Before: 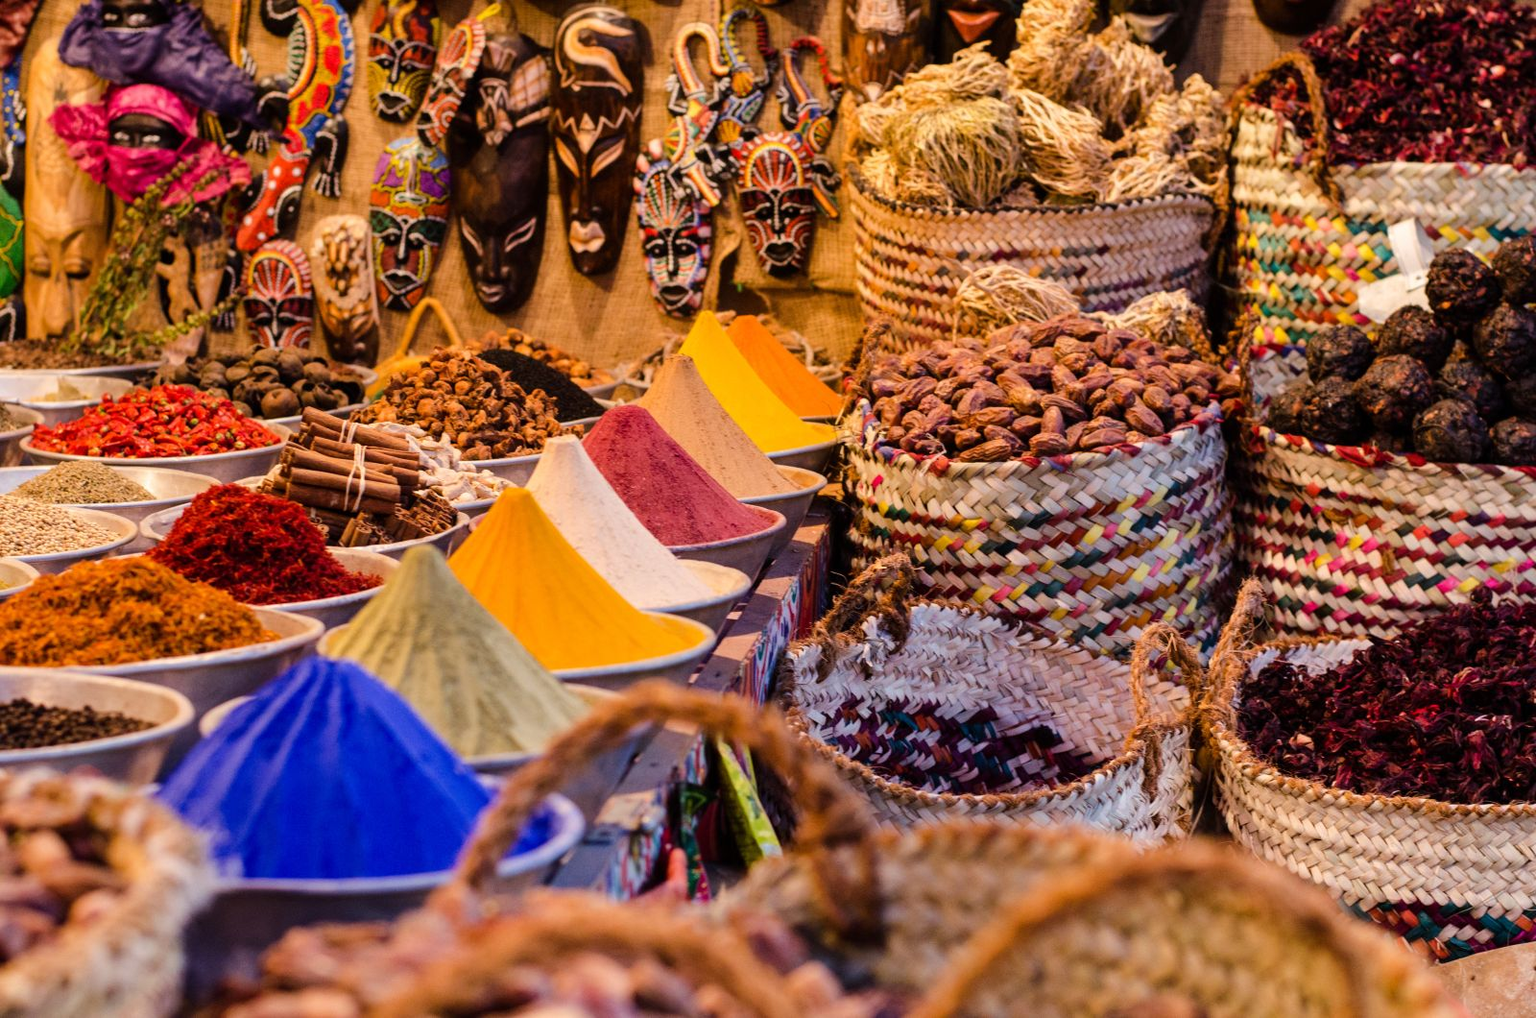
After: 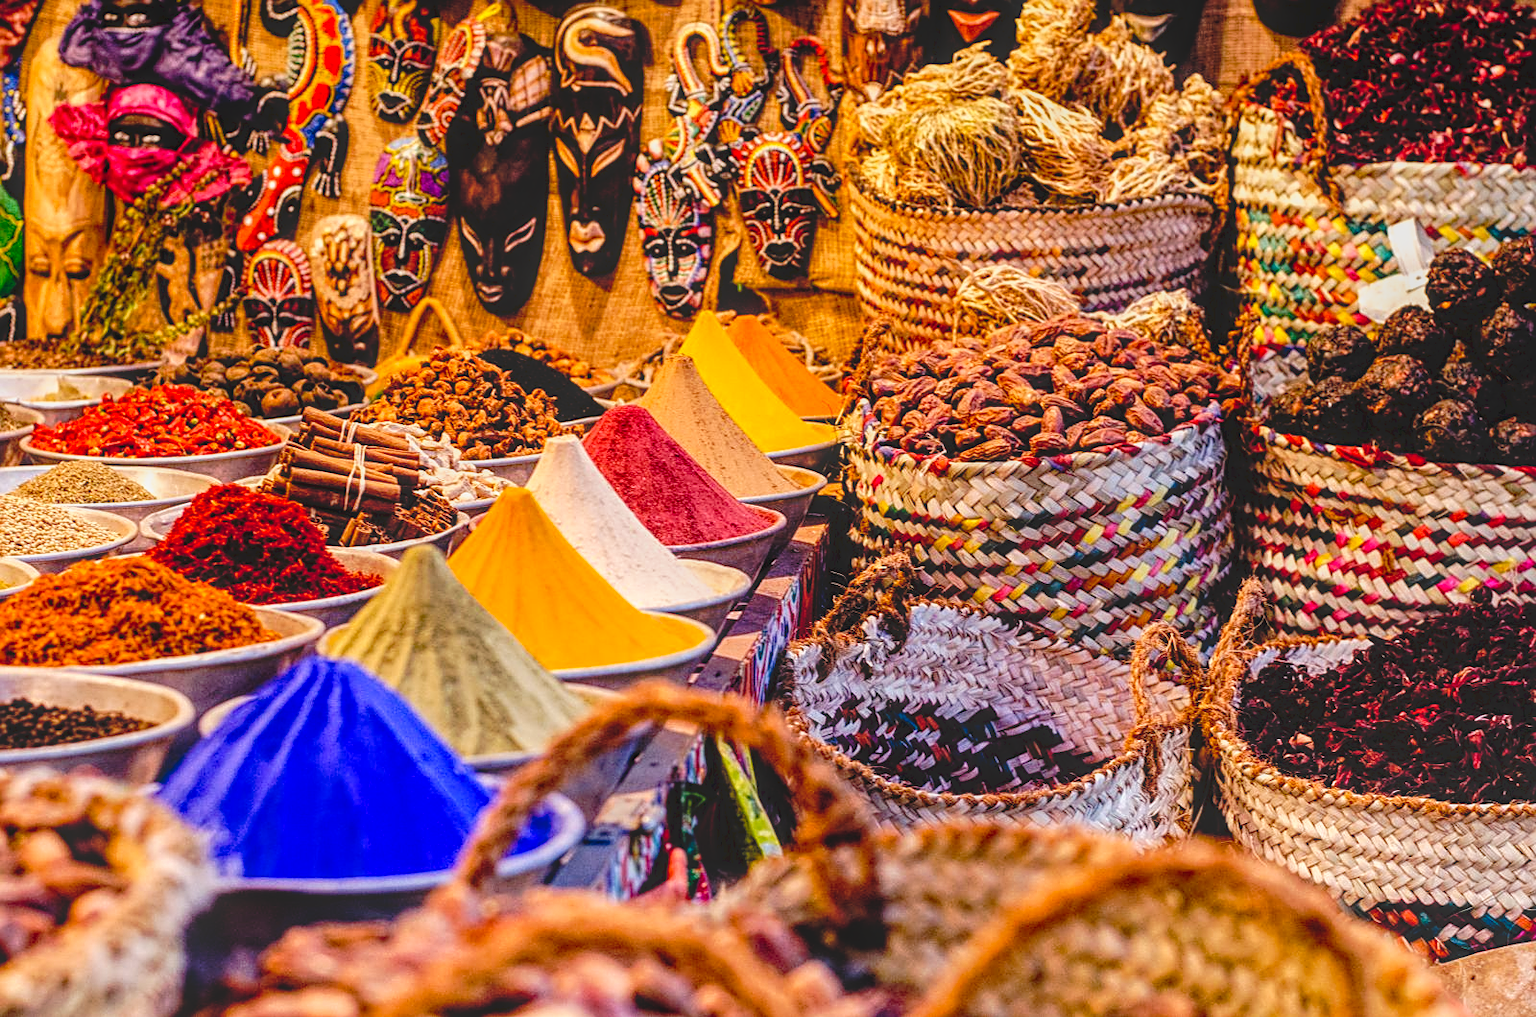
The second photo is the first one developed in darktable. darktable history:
sharpen: on, module defaults
local contrast: highlights 67%, shadows 32%, detail 166%, midtone range 0.2
tone curve: curves: ch0 [(0, 0) (0.003, 0.033) (0.011, 0.033) (0.025, 0.036) (0.044, 0.039) (0.069, 0.04) (0.1, 0.043) (0.136, 0.052) (0.177, 0.085) (0.224, 0.14) (0.277, 0.225) (0.335, 0.333) (0.399, 0.419) (0.468, 0.51) (0.543, 0.603) (0.623, 0.713) (0.709, 0.808) (0.801, 0.901) (0.898, 0.98) (1, 1)], preserve colors none
